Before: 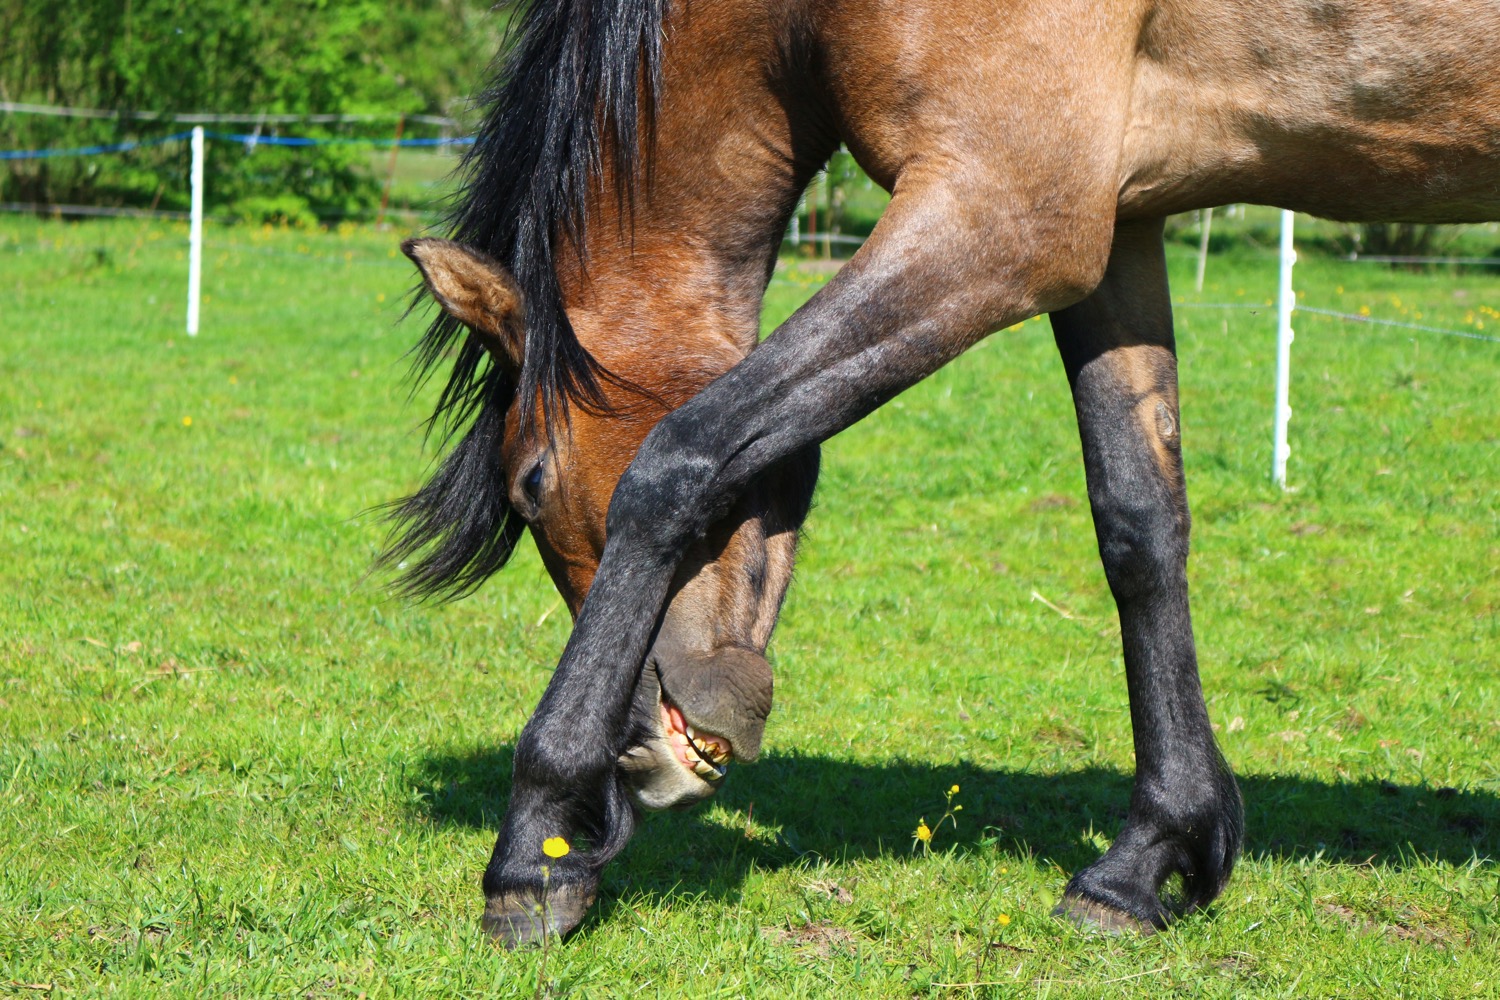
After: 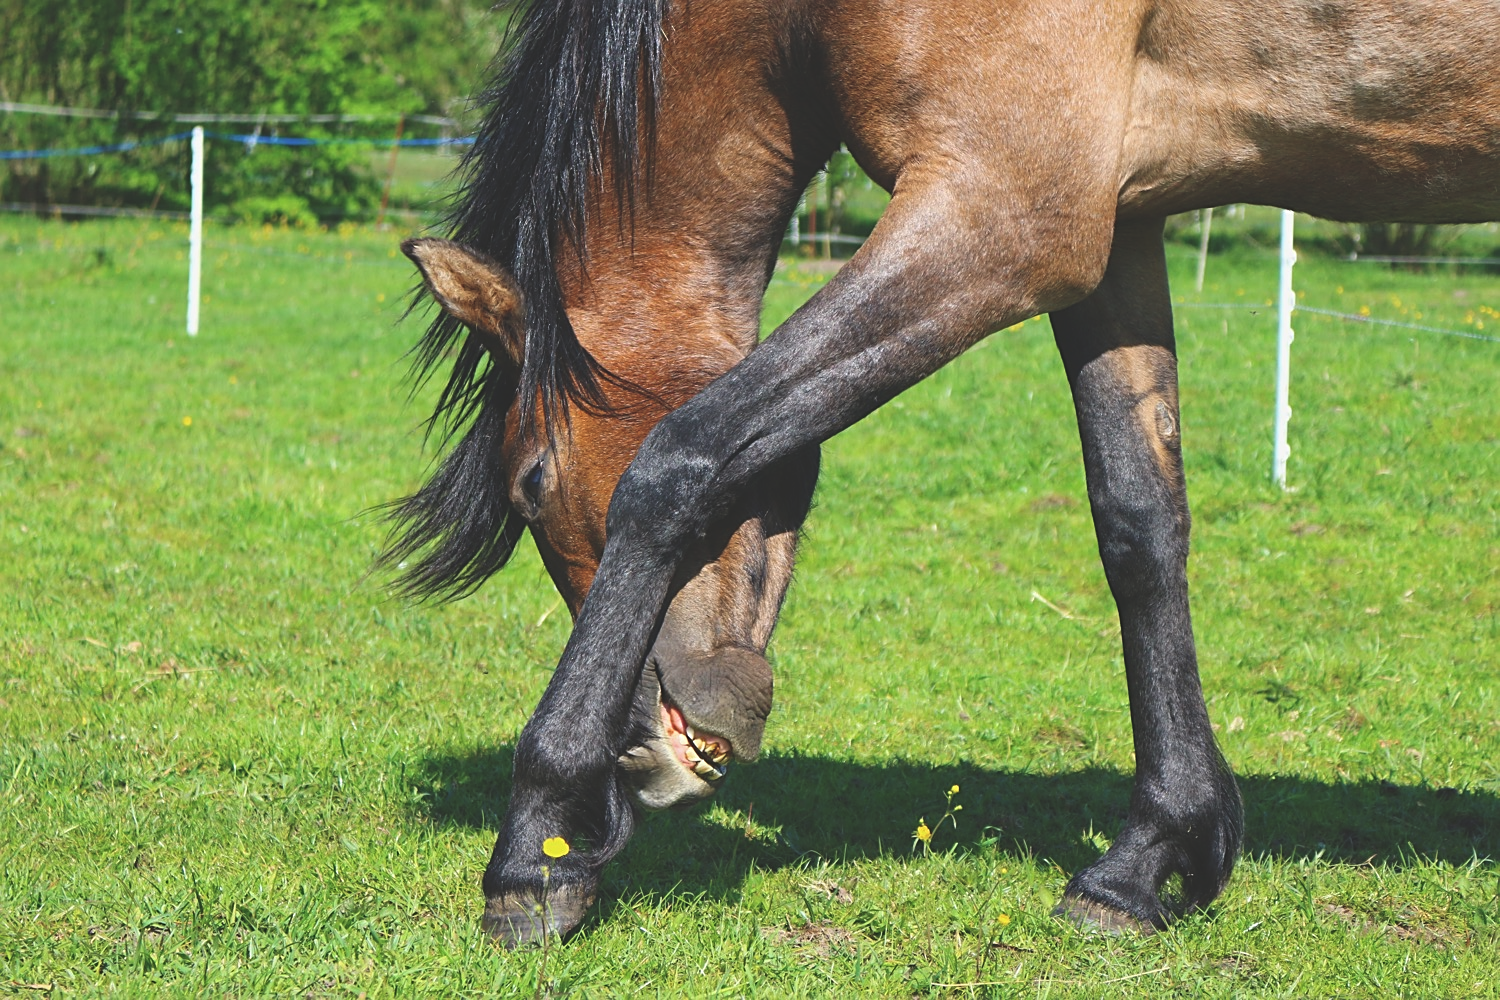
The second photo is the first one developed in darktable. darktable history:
exposure: black level correction -0.025, exposure -0.121 EV, compensate highlight preservation false
sharpen: on, module defaults
